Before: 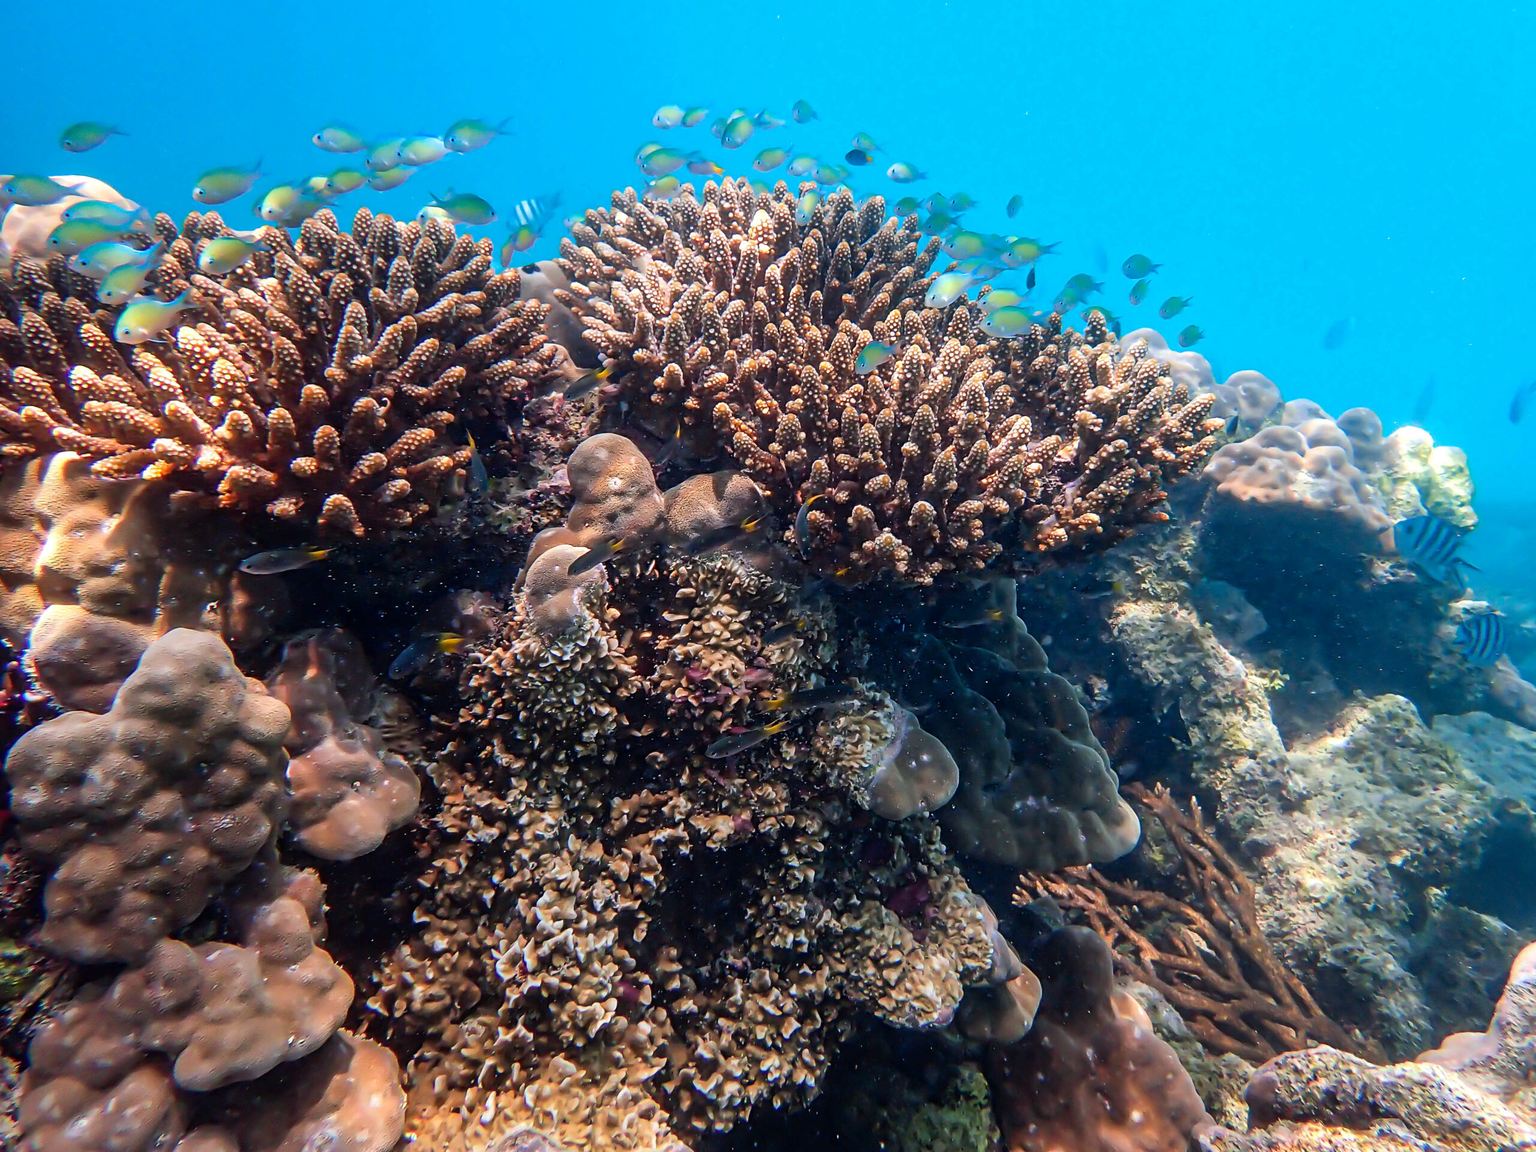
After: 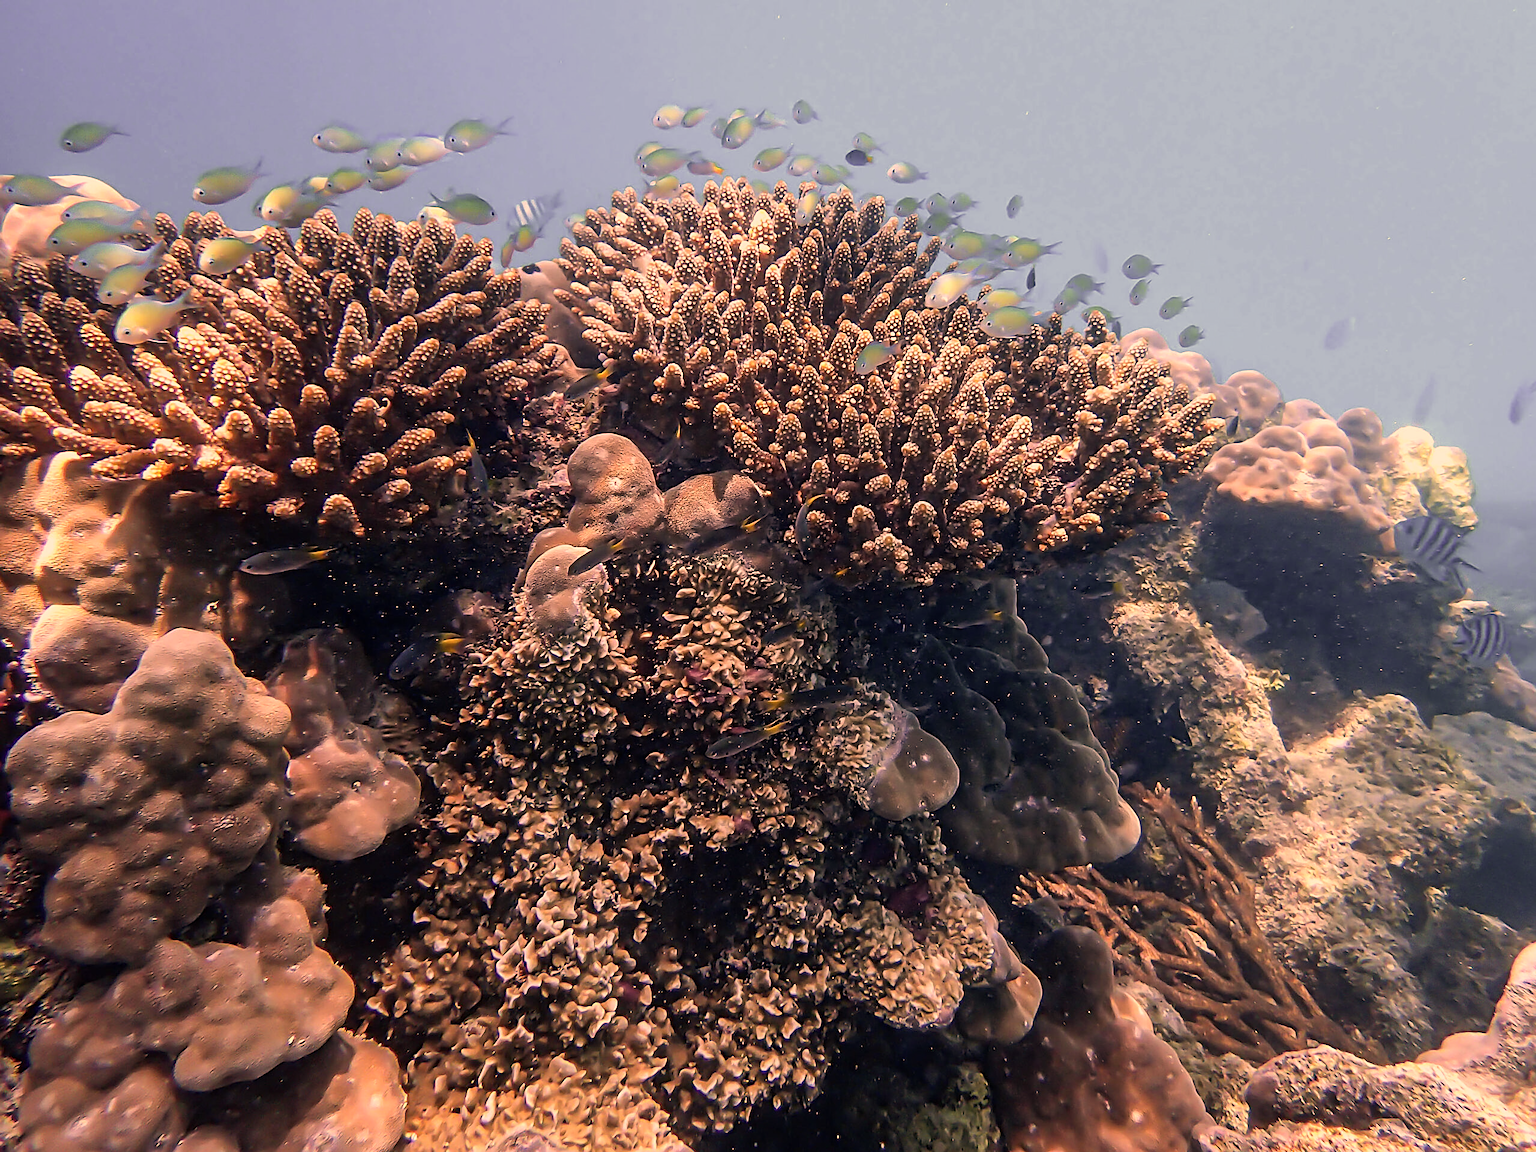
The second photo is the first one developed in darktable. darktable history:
color correction: highlights a* 40, highlights b* 40, saturation 0.69
sharpen: on, module defaults
